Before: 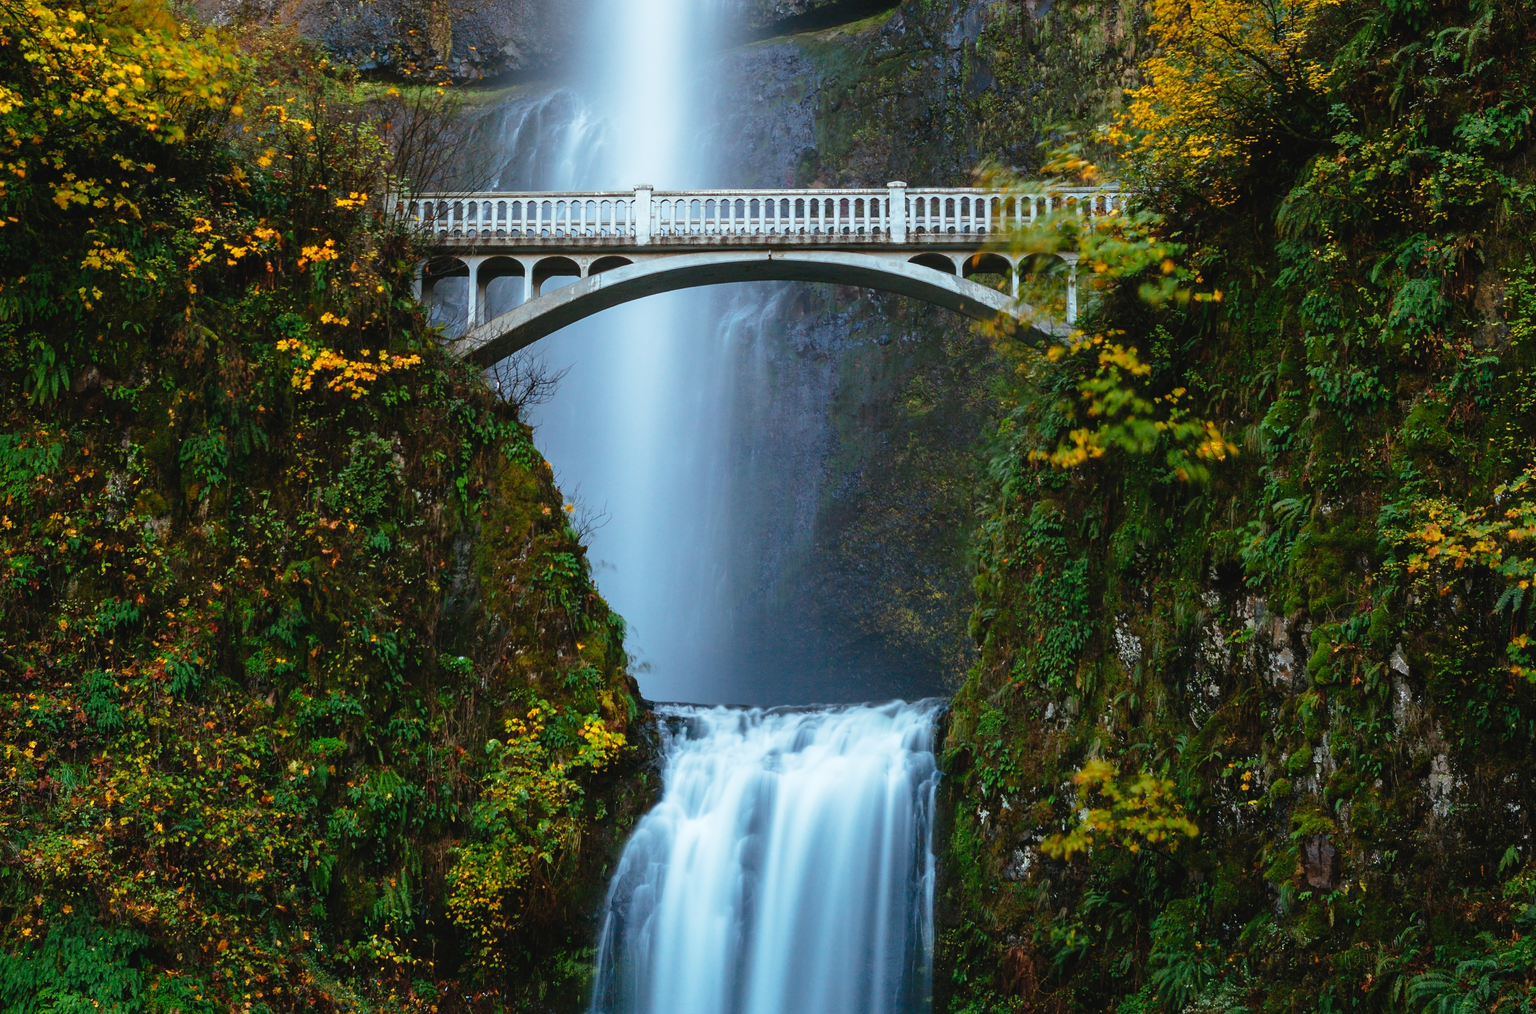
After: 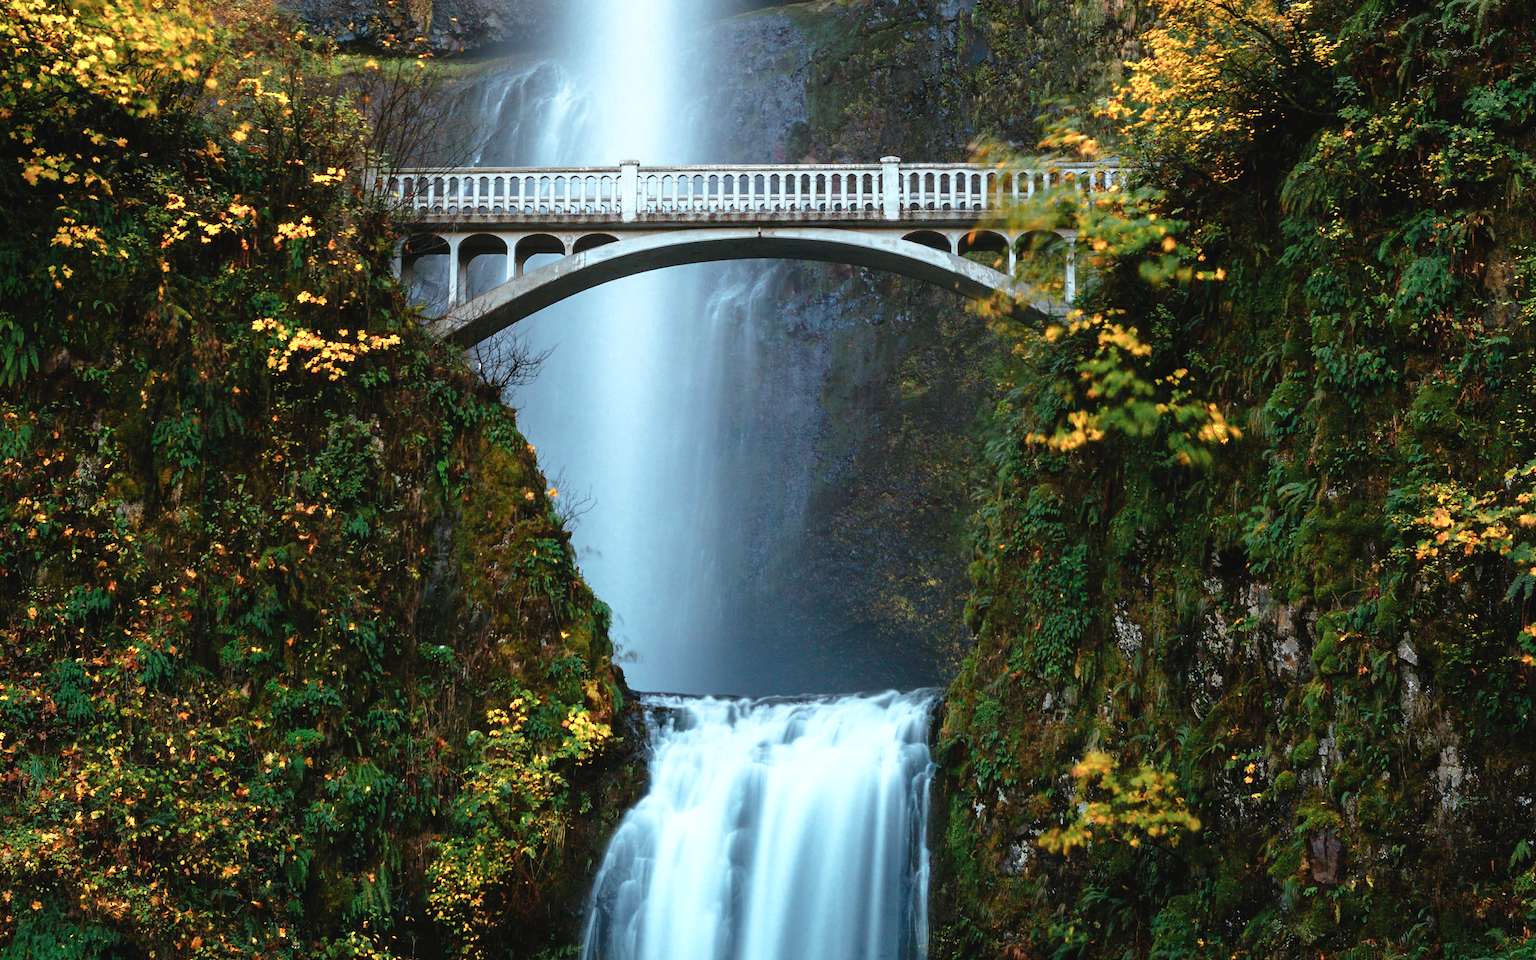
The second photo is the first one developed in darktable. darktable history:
color zones: curves: ch0 [(0.018, 0.548) (0.197, 0.654) (0.425, 0.447) (0.605, 0.658) (0.732, 0.579)]; ch1 [(0.105, 0.531) (0.224, 0.531) (0.386, 0.39) (0.618, 0.456) (0.732, 0.456) (0.956, 0.421)]; ch2 [(0.039, 0.583) (0.215, 0.465) (0.399, 0.544) (0.465, 0.548) (0.614, 0.447) (0.724, 0.43) (0.882, 0.623) (0.956, 0.632)]
crop: left 2.093%, top 2.918%, right 0.72%, bottom 4.983%
